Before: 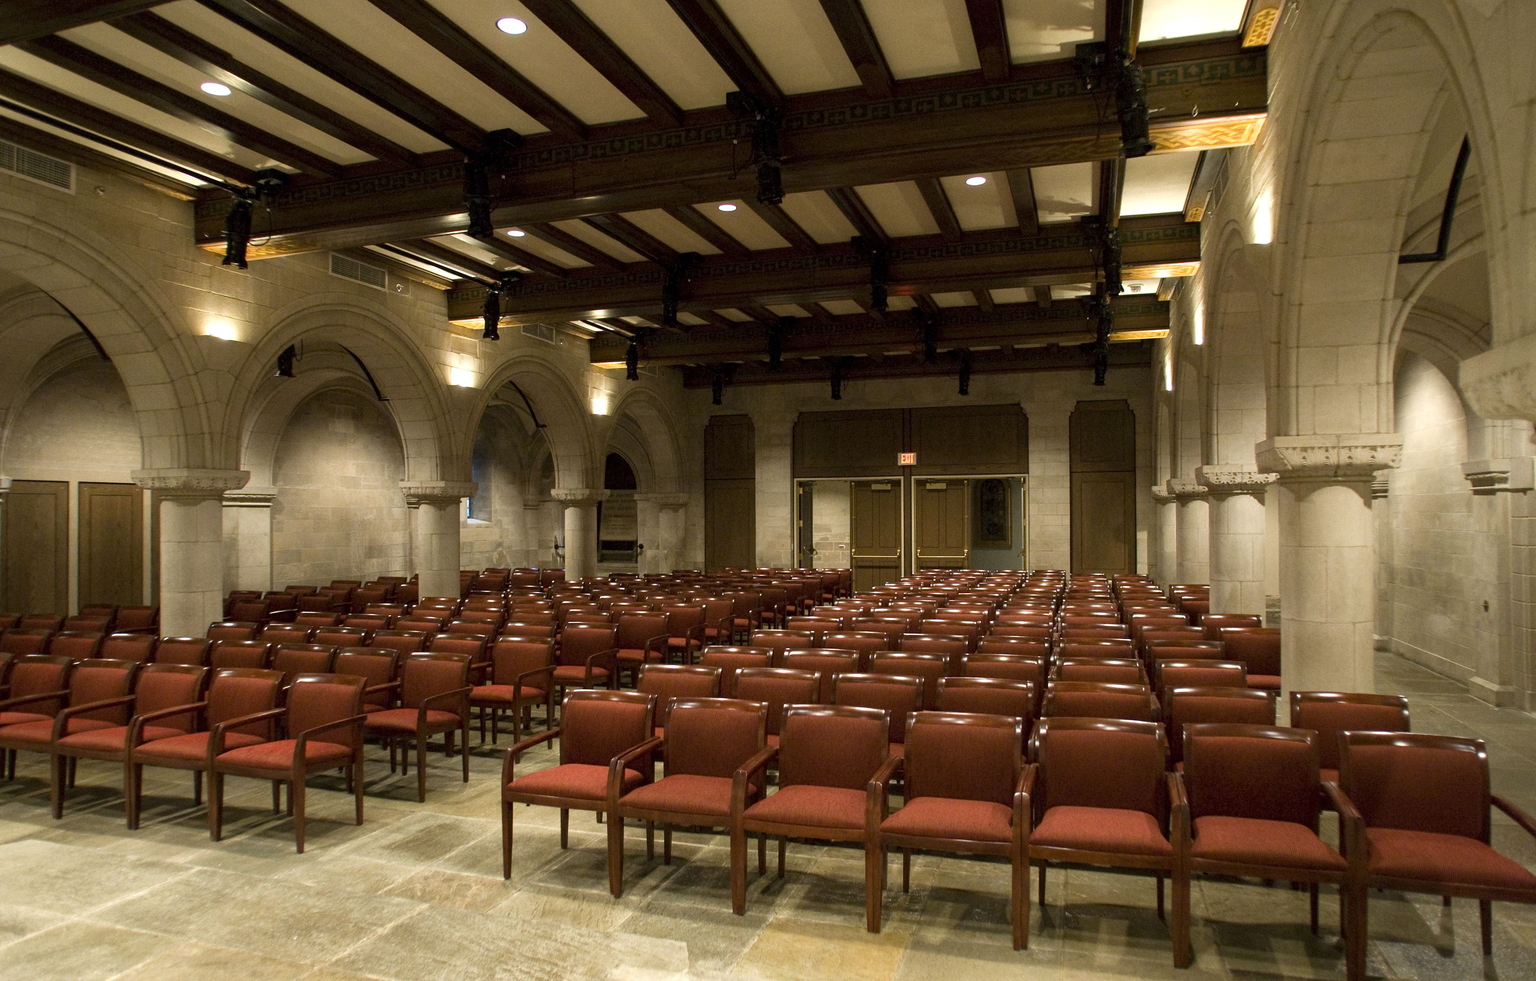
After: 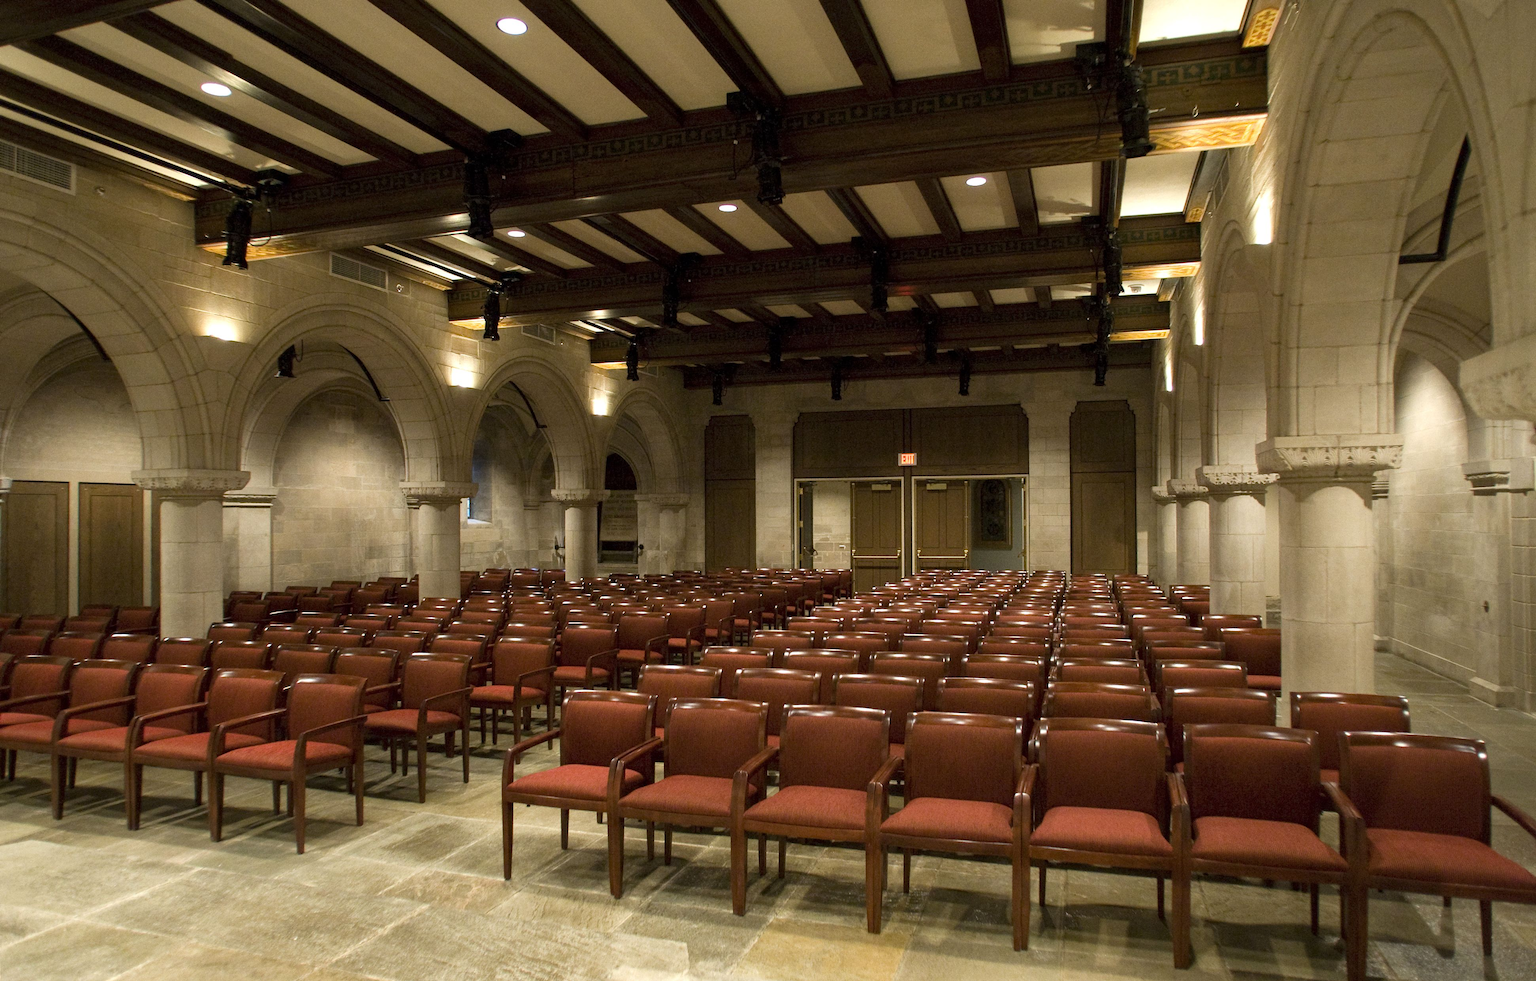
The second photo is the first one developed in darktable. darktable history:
shadows and highlights: shadows 20.55, highlights -20.99, soften with gaussian
